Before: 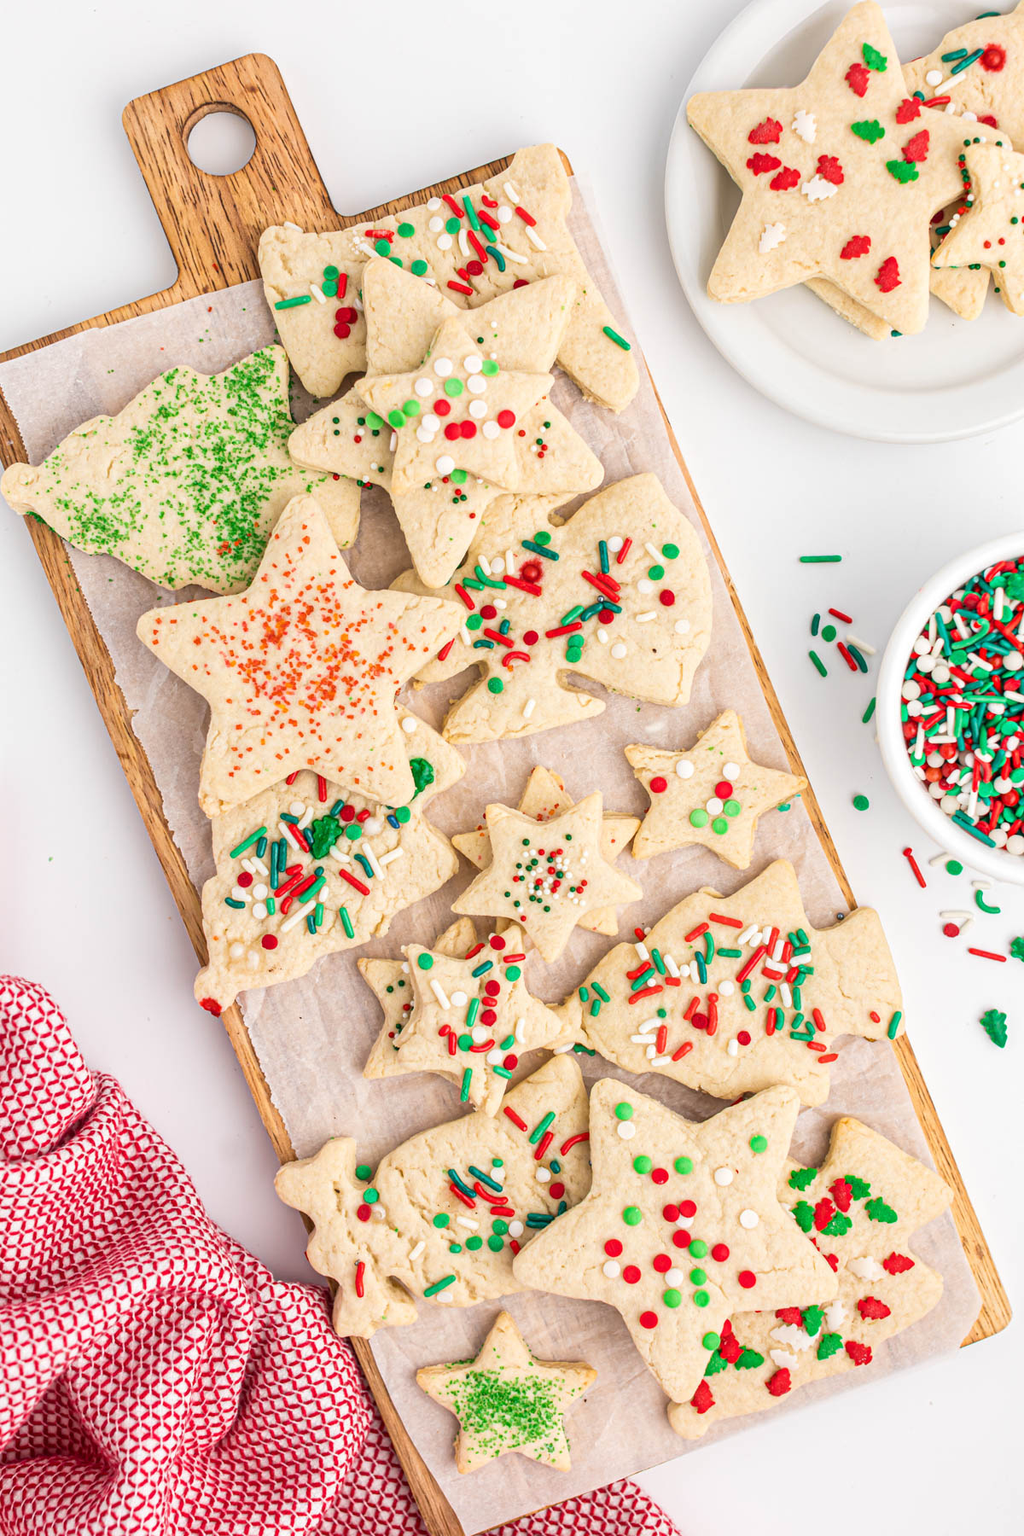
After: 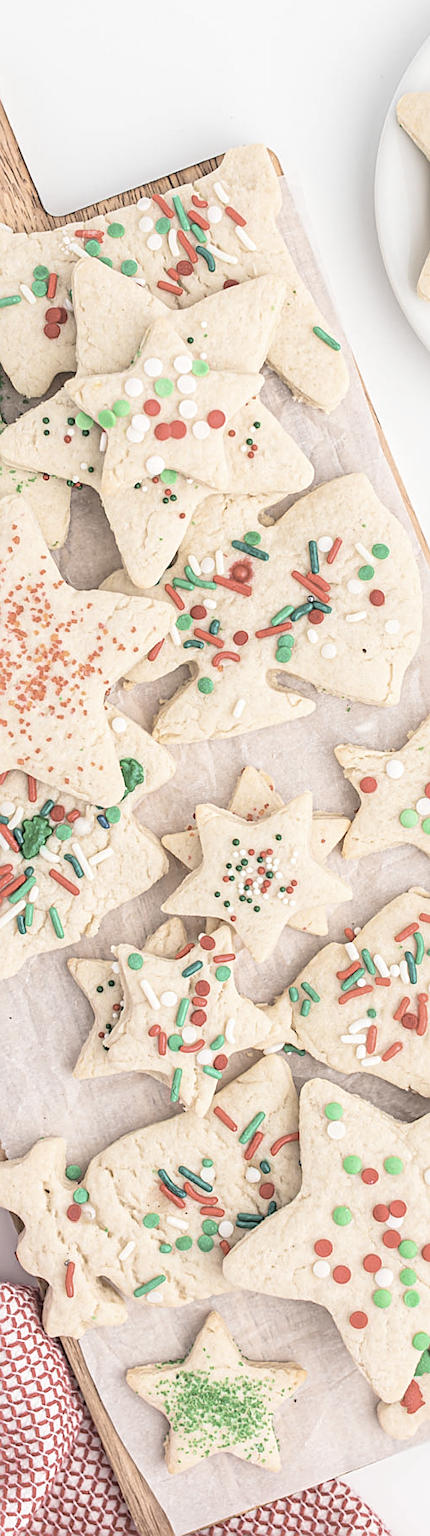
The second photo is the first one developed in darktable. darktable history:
sharpen: amount 0.496
crop: left 28.375%, right 29.3%
contrast brightness saturation: brightness 0.188, saturation -0.506
